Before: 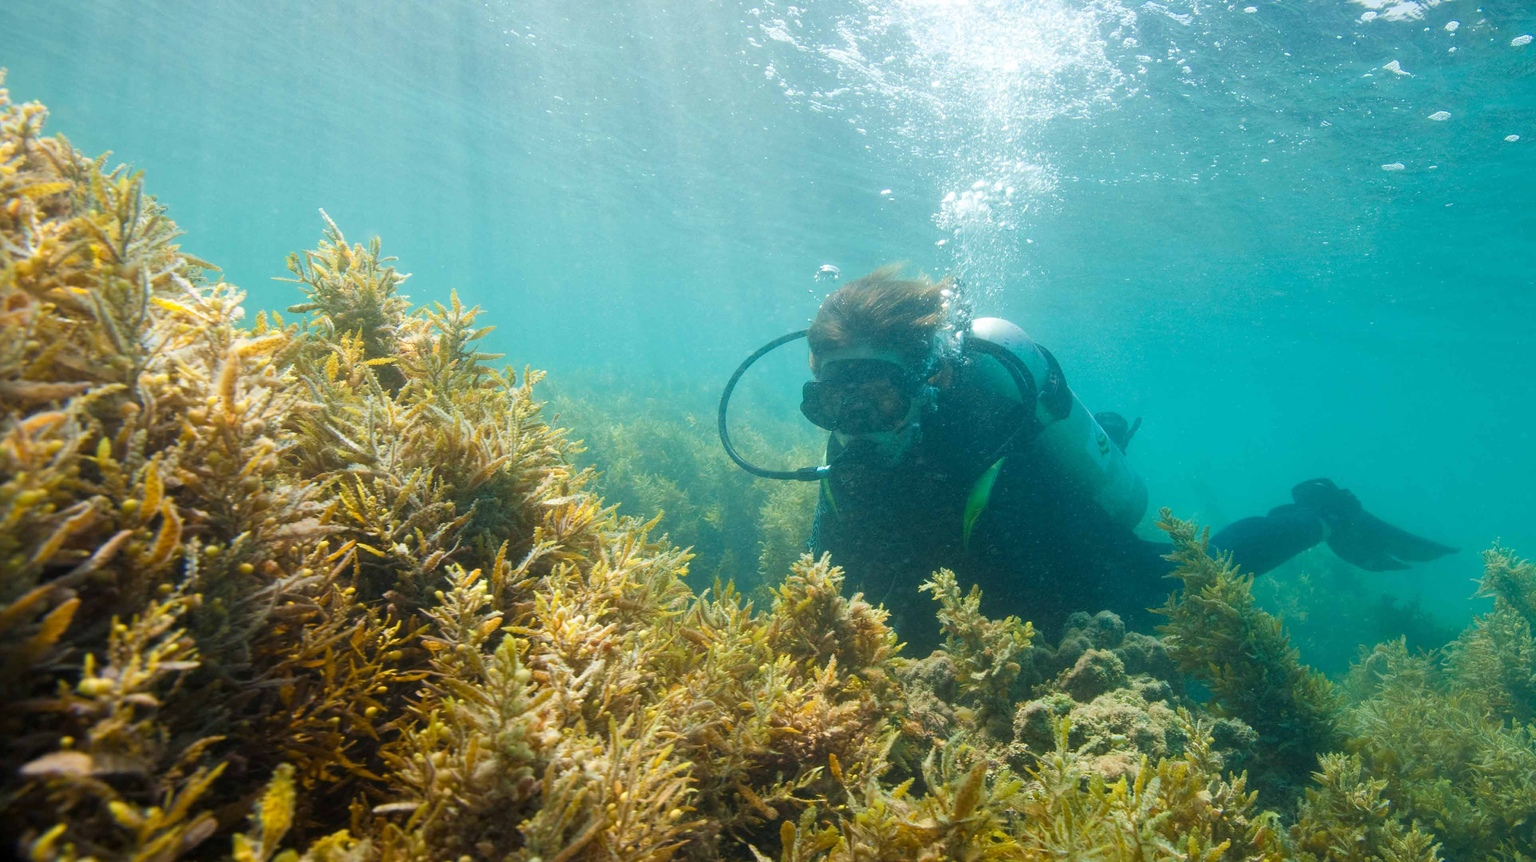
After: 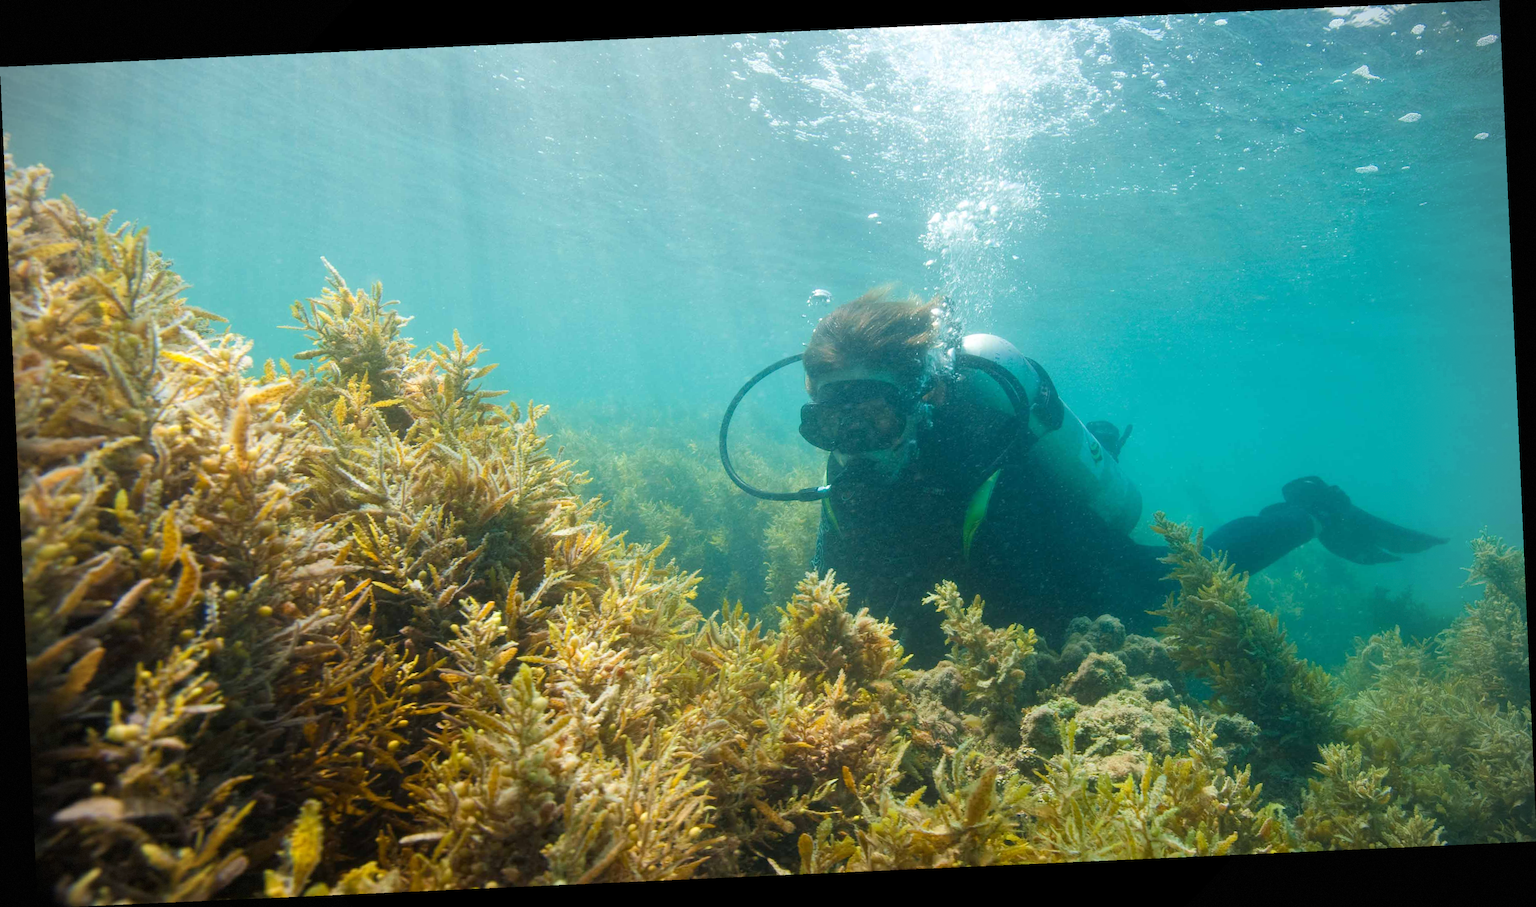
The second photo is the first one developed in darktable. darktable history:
rotate and perspective: rotation -2.56°, automatic cropping off
vignetting: dithering 8-bit output, unbound false
vibrance: vibrance 0%
